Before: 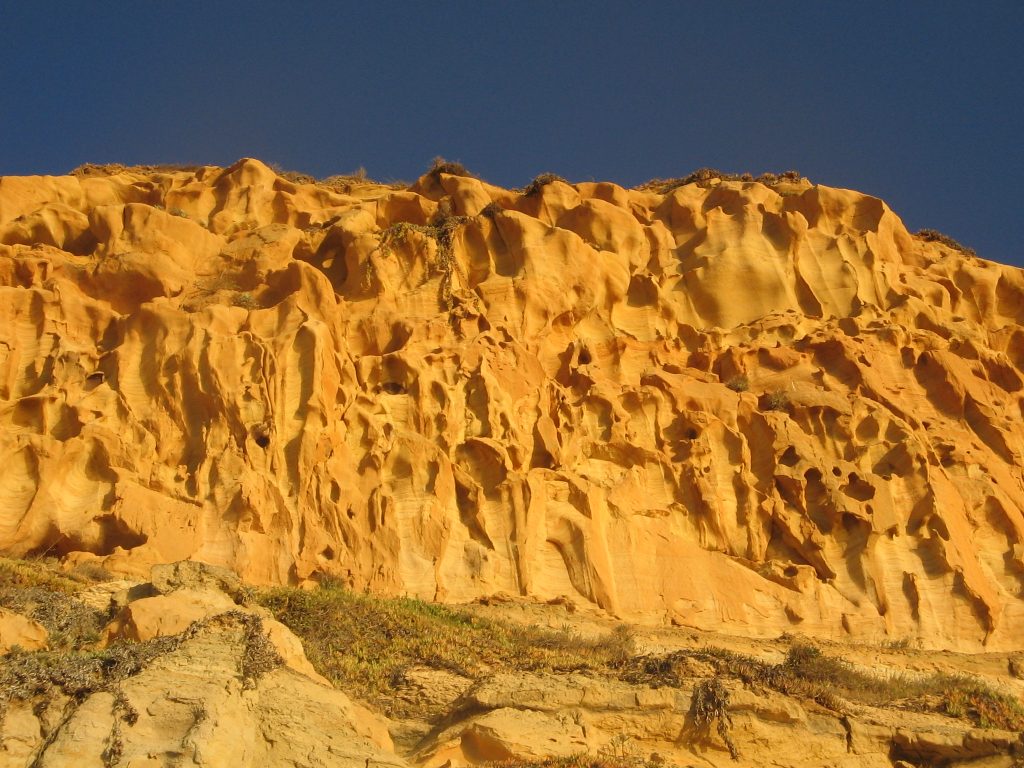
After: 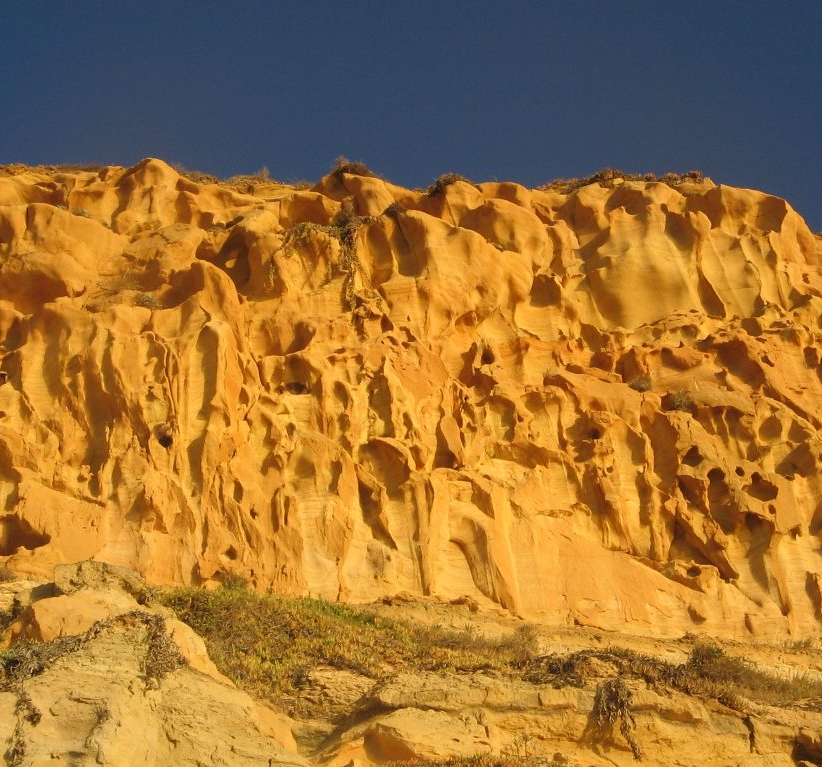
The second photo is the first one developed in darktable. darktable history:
crop and rotate: left 9.486%, right 10.2%
